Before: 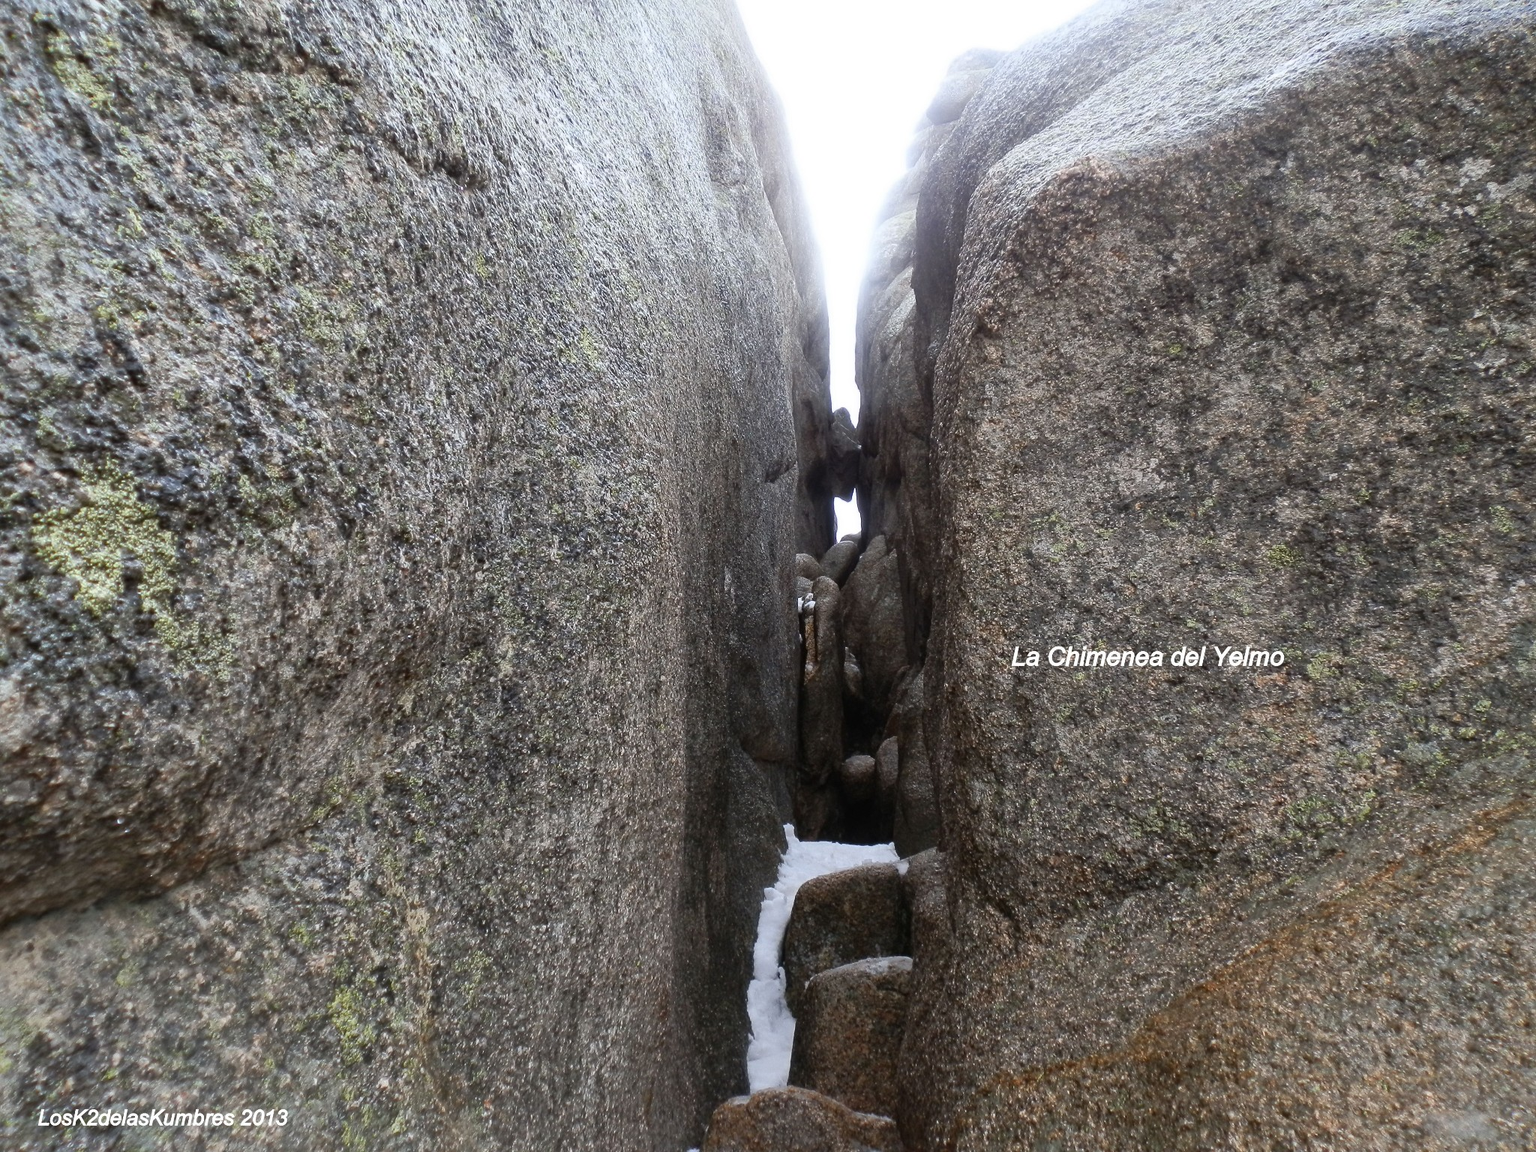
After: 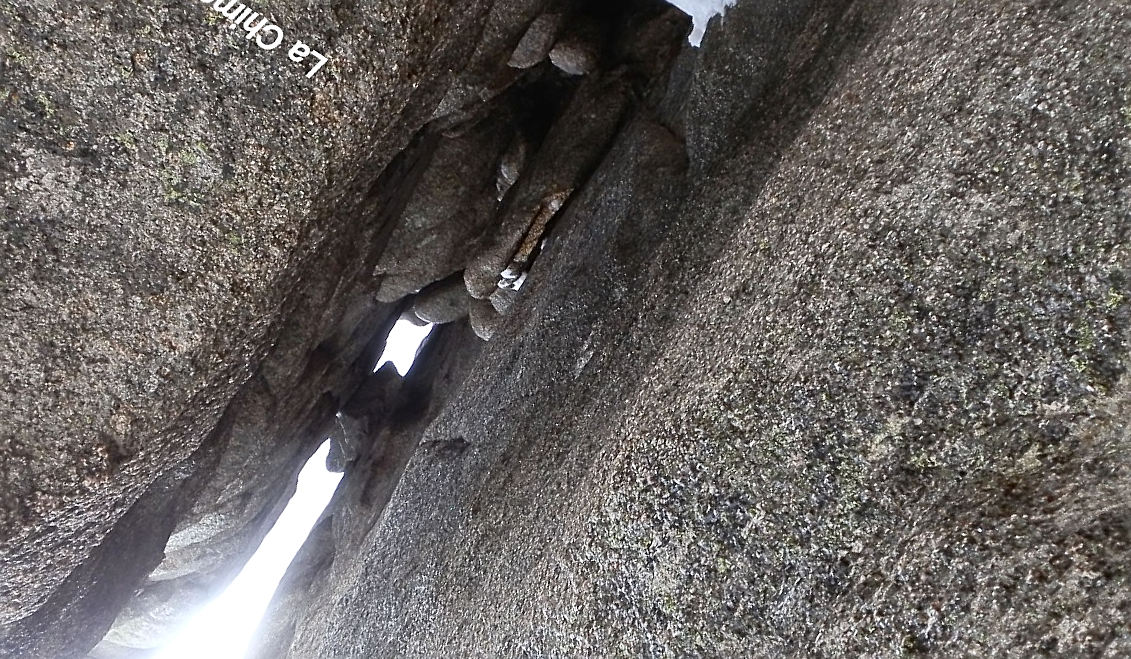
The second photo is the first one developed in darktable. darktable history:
sharpen: amount 0.496
exposure: exposure 0.128 EV, compensate highlight preservation false
crop and rotate: angle 146.98°, left 9.133%, top 15.676%, right 4.379%, bottom 17.104%
